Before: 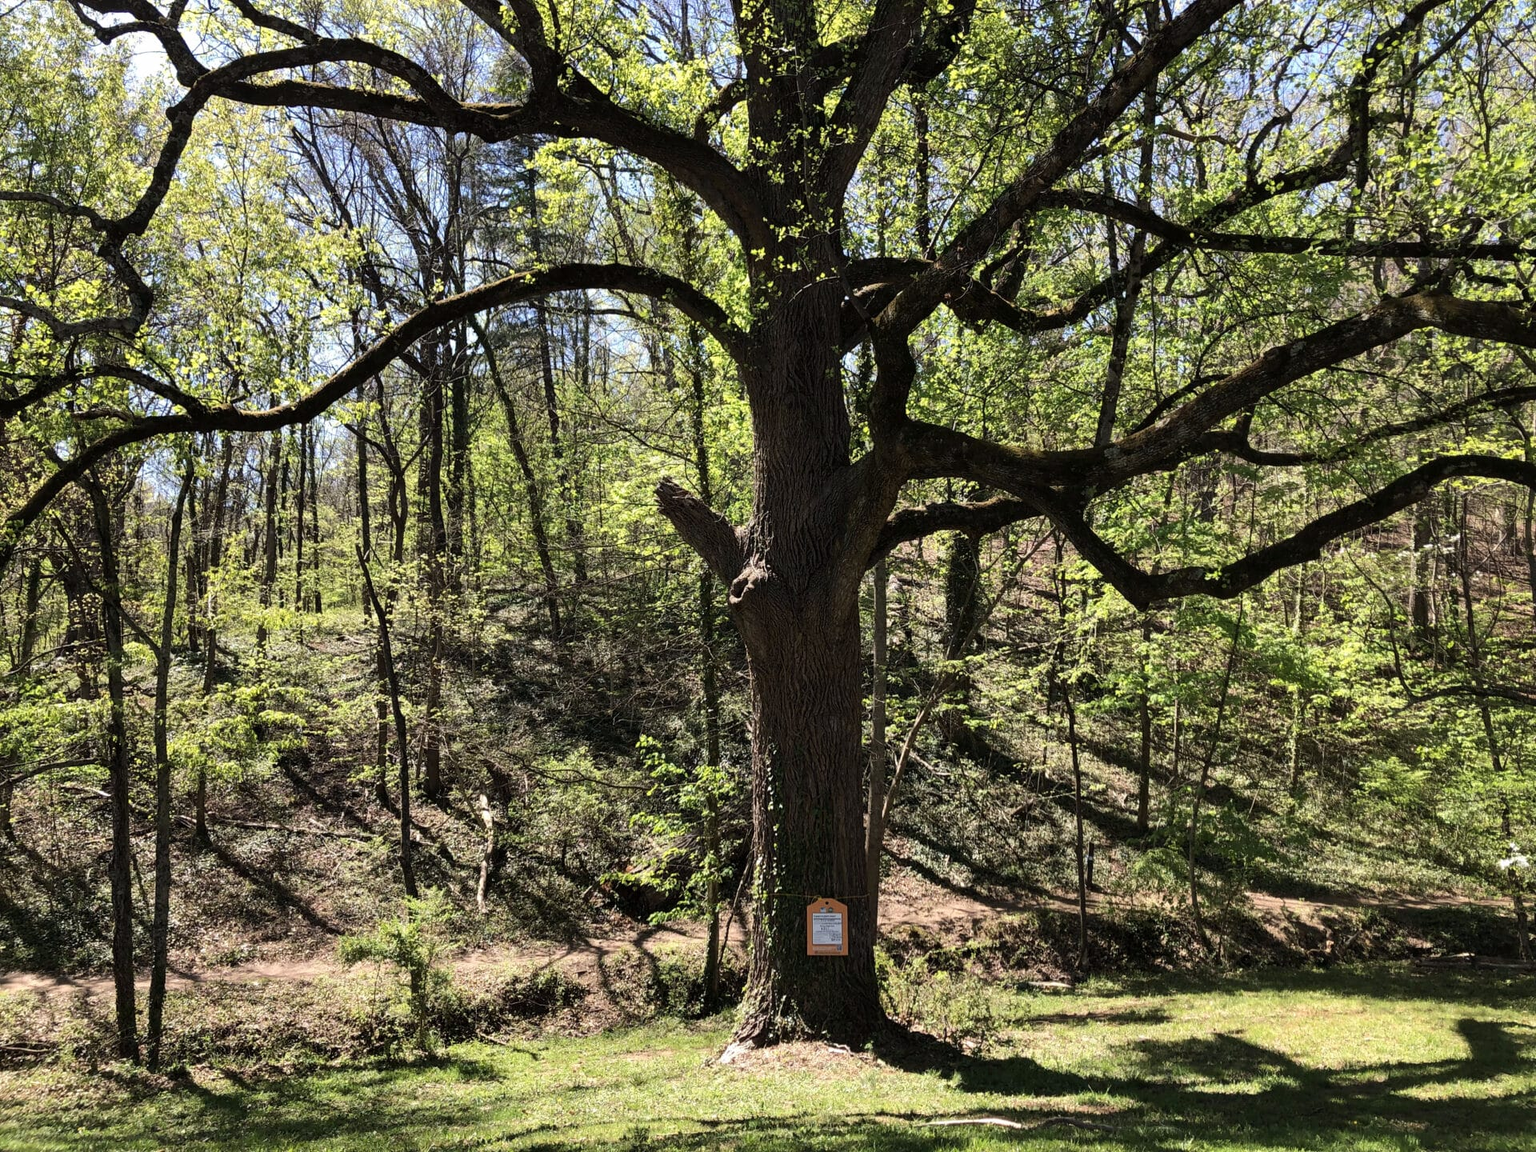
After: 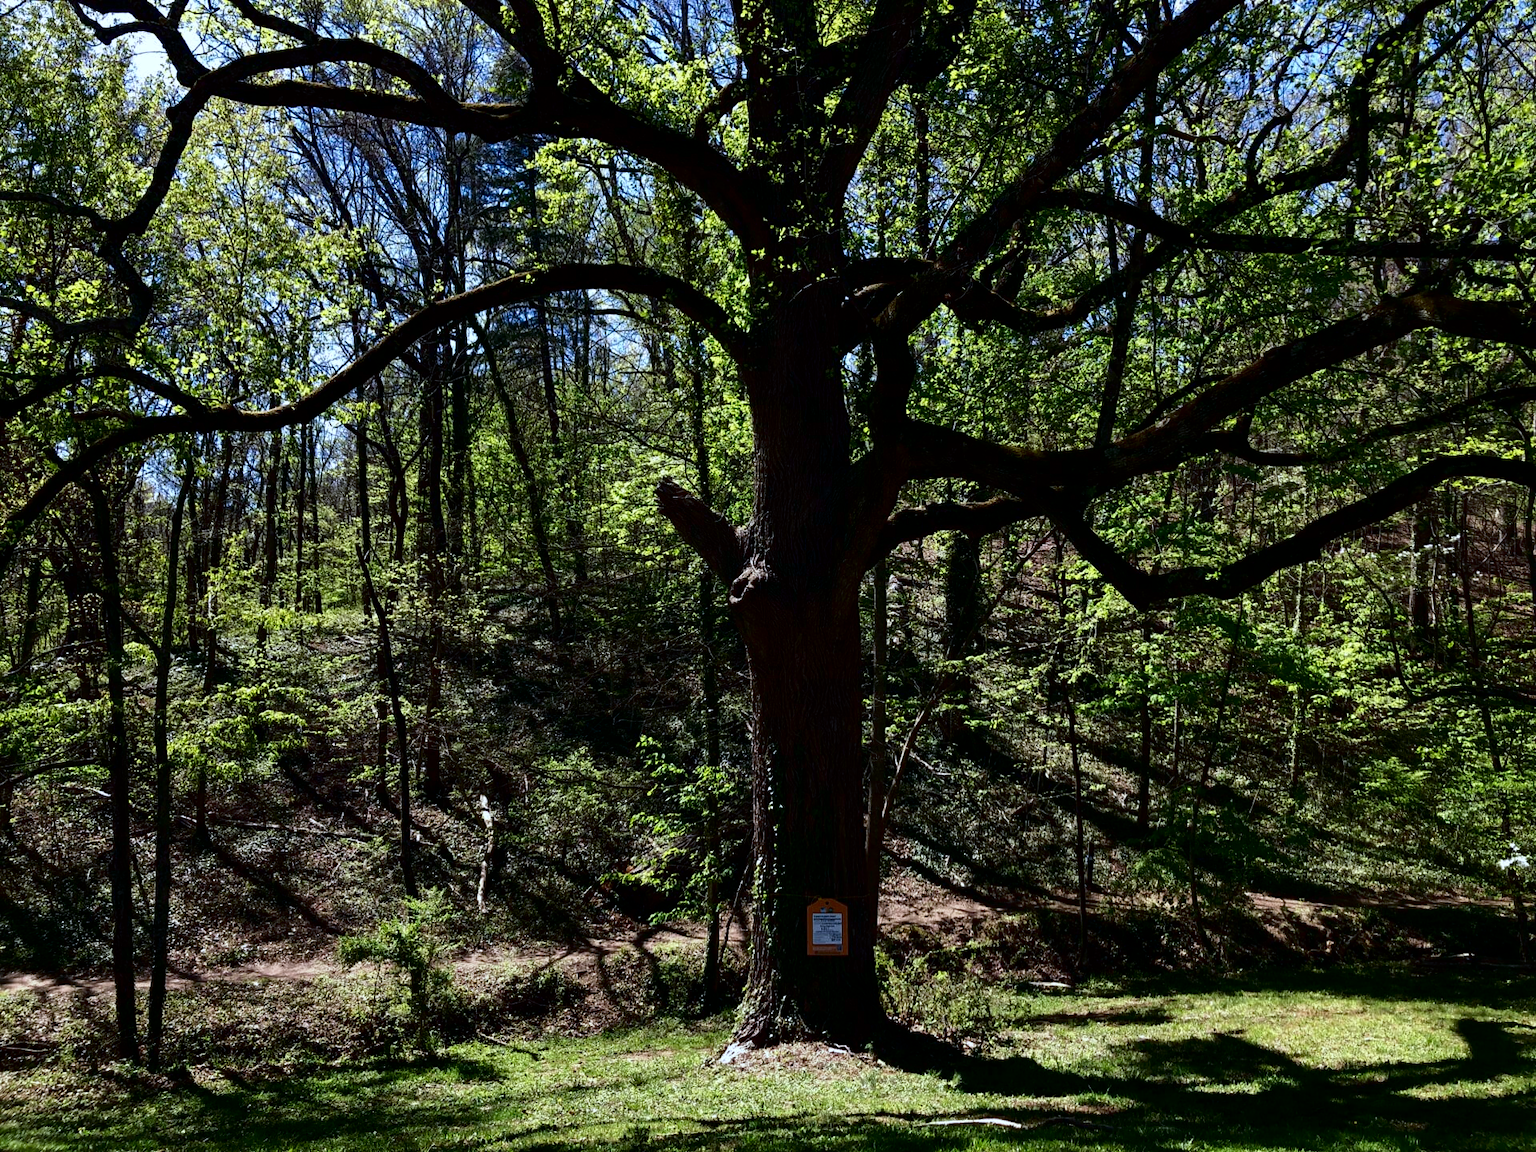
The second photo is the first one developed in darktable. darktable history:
color calibration: gray › normalize channels true, illuminant as shot in camera, x 0.369, y 0.376, temperature 4321.54 K, gamut compression 0.007
contrast brightness saturation: contrast 0.09, brightness -0.574, saturation 0.167
